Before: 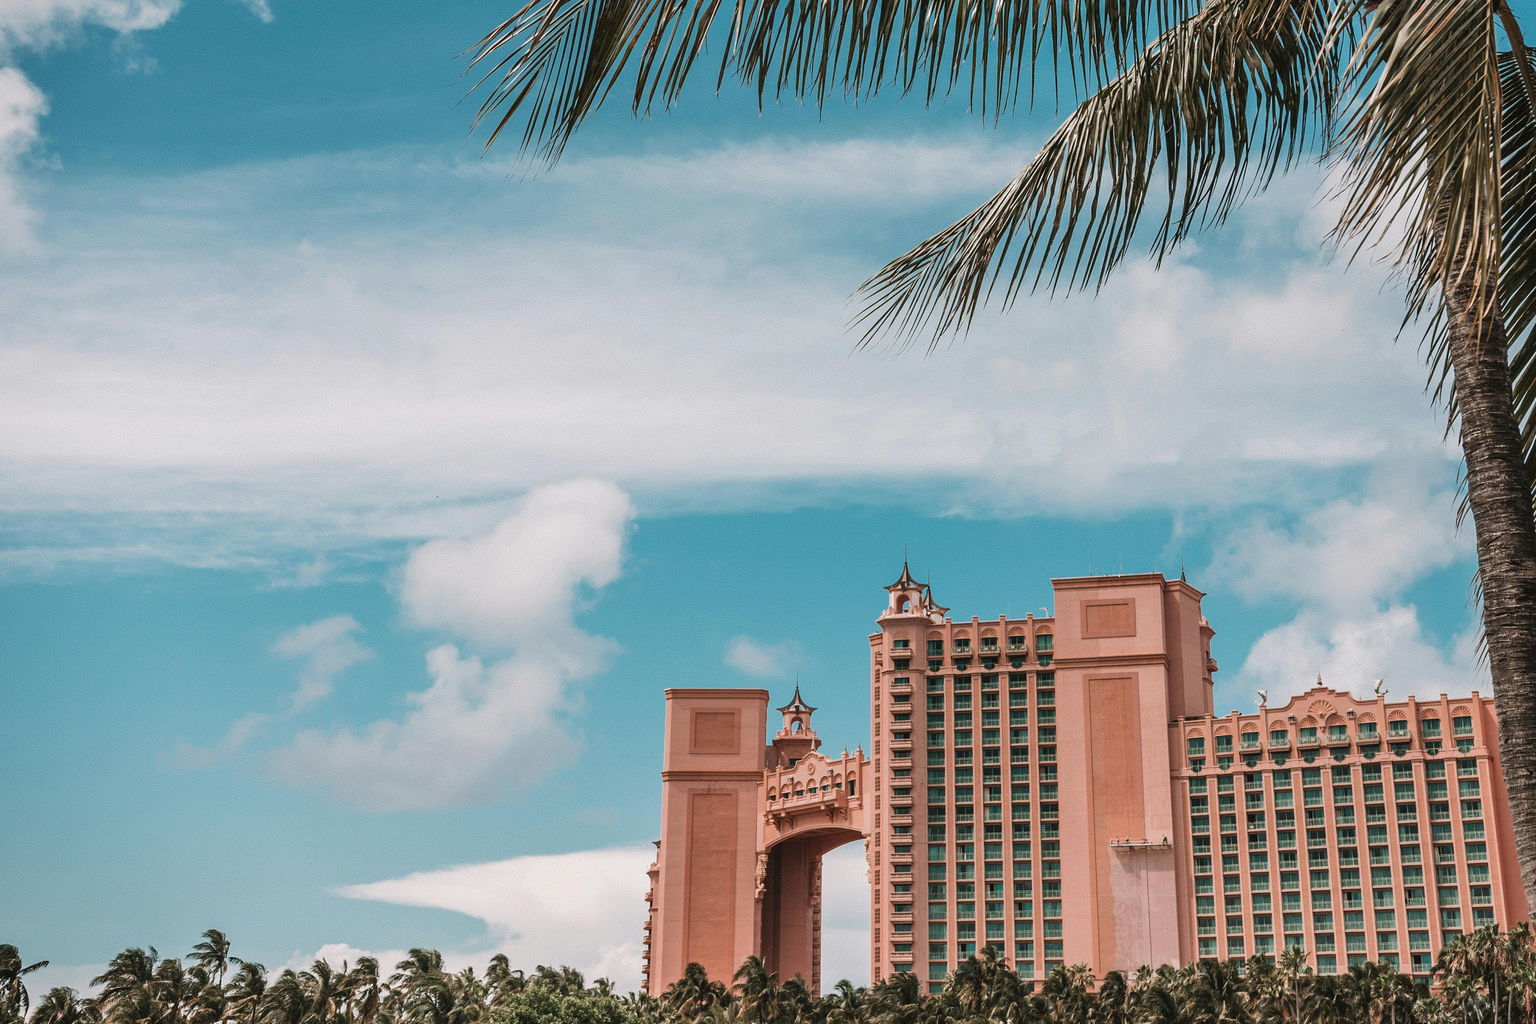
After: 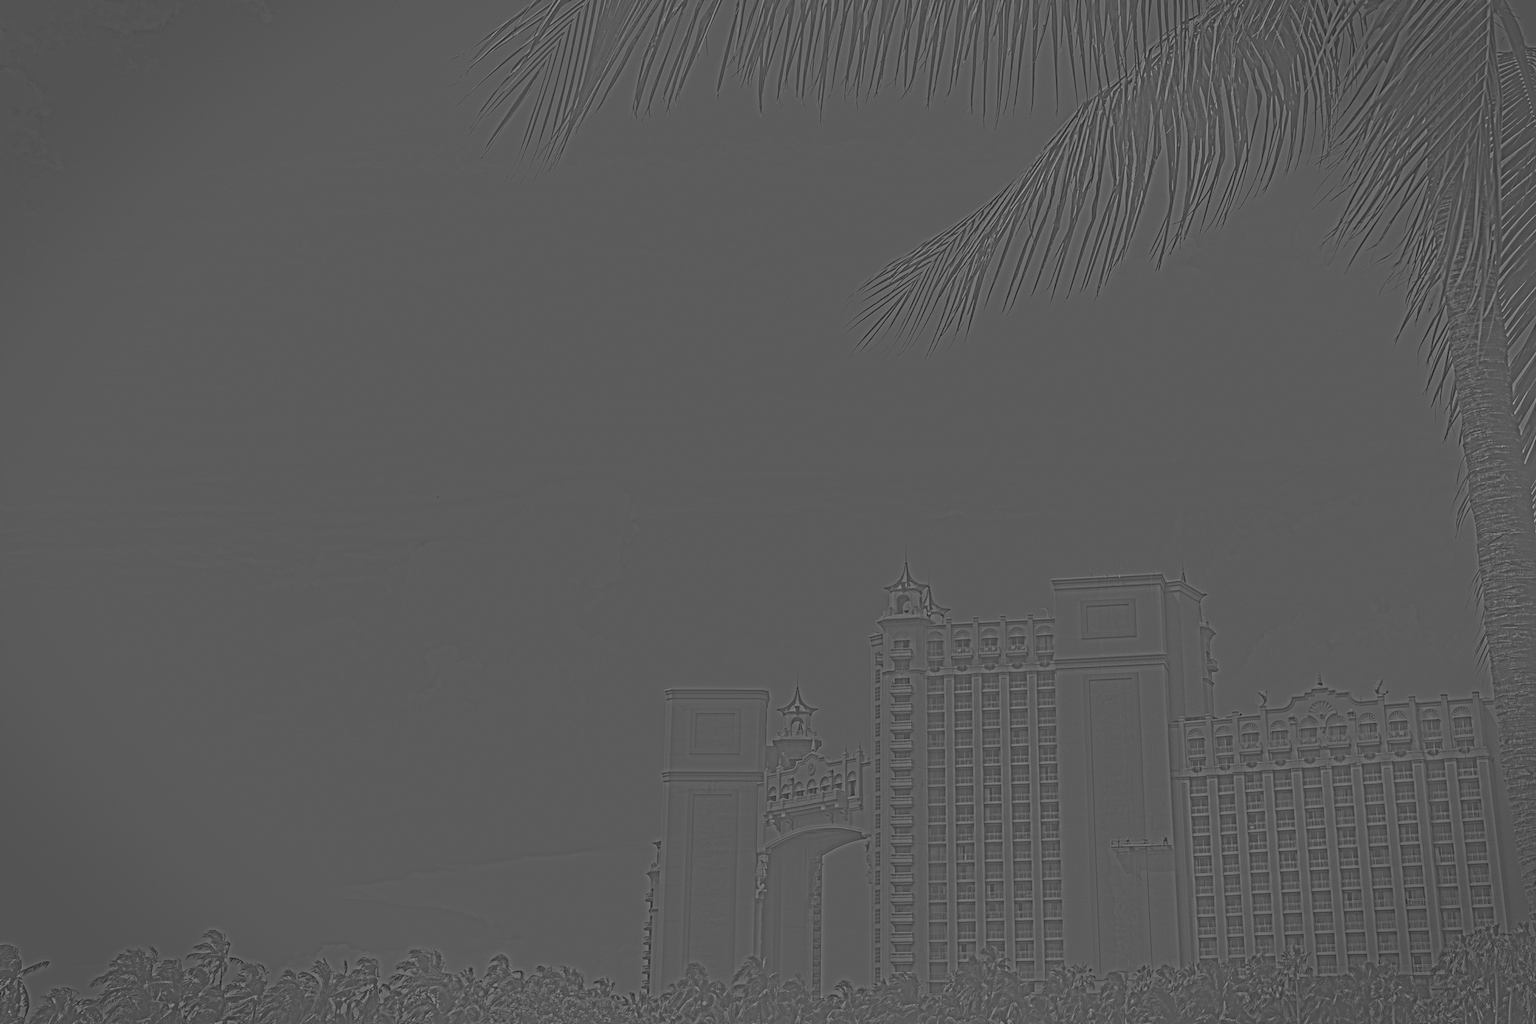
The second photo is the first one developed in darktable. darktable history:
base curve: curves: ch0 [(0, 0) (0.841, 0.609) (1, 1)]
vignetting: fall-off start 91%, fall-off radius 39.39%, brightness -0.182, saturation -0.3, width/height ratio 1.219, shape 1.3, dithering 8-bit output, unbound false
highpass: sharpness 25.84%, contrast boost 14.94%
